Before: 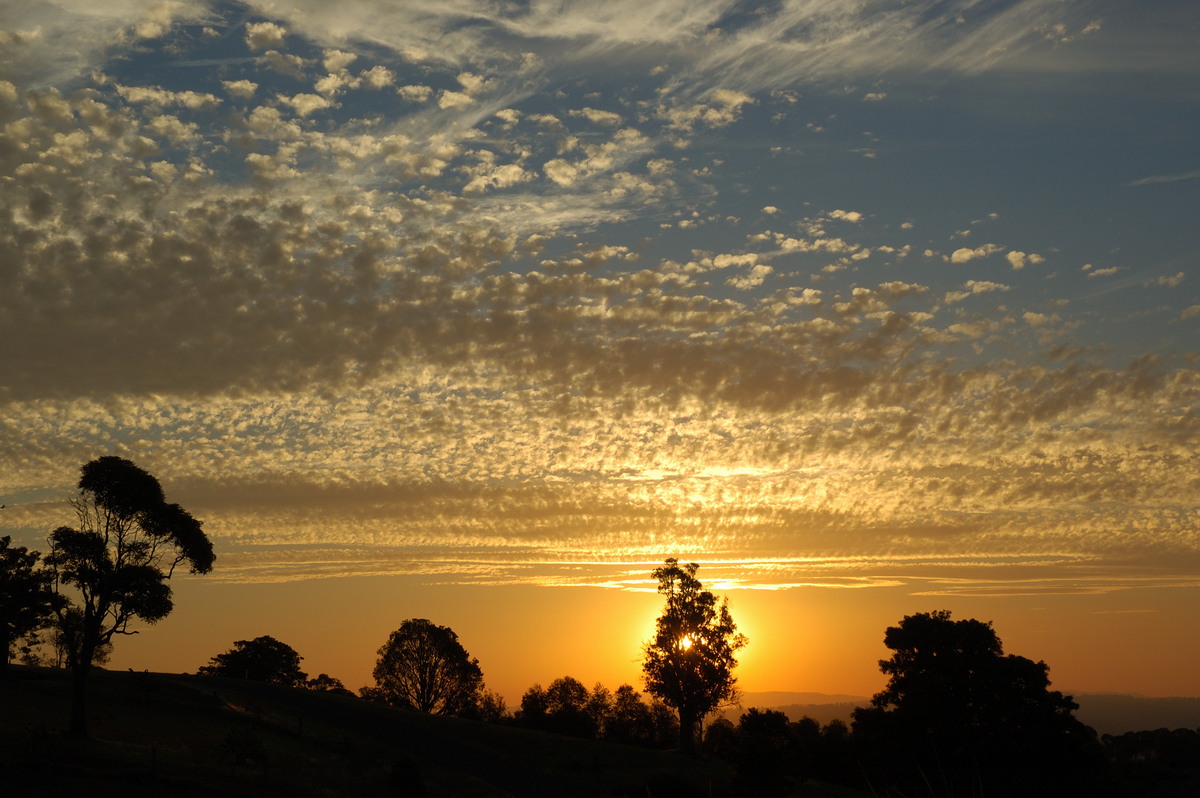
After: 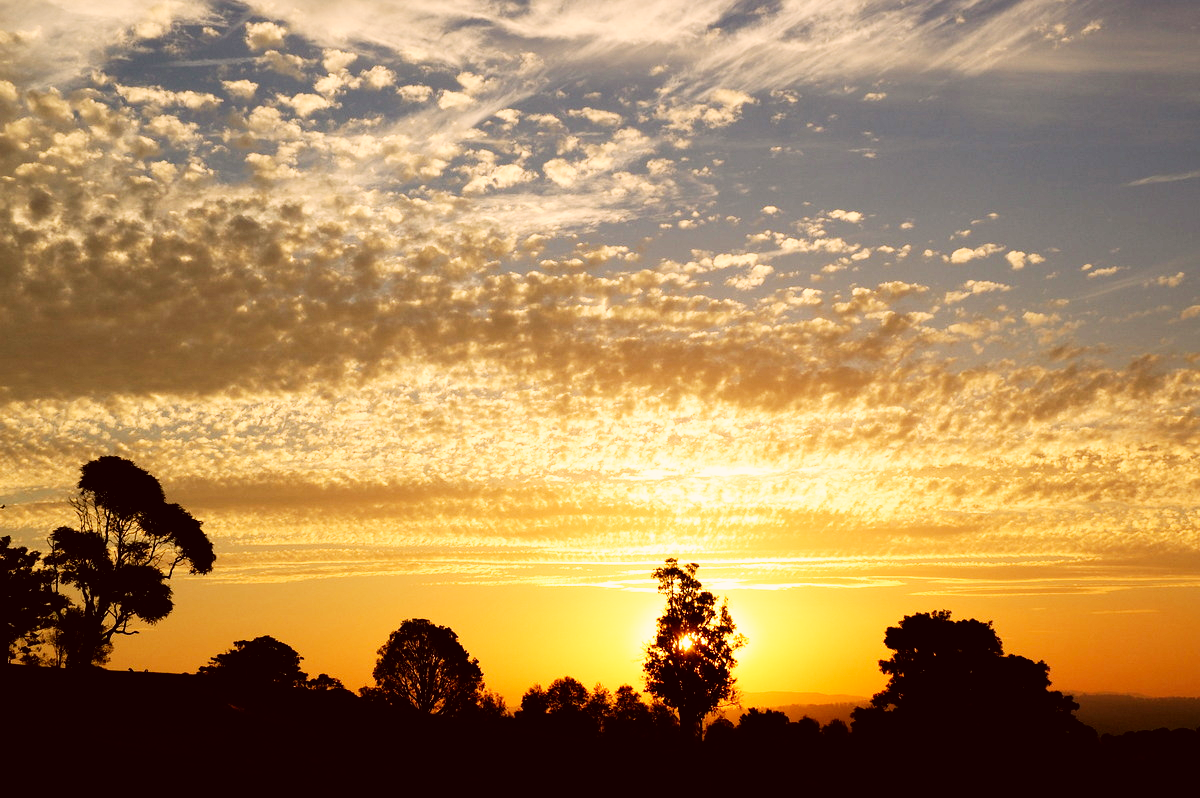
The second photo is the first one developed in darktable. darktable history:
exposure: compensate exposure bias true, compensate highlight preservation false
color correction: highlights a* 10.21, highlights b* 9.78, shadows a* 9.17, shadows b* 8.24, saturation 0.818
base curve: curves: ch0 [(0, 0) (0.007, 0.004) (0.027, 0.03) (0.046, 0.07) (0.207, 0.54) (0.442, 0.872) (0.673, 0.972) (1, 1)], preserve colors none
